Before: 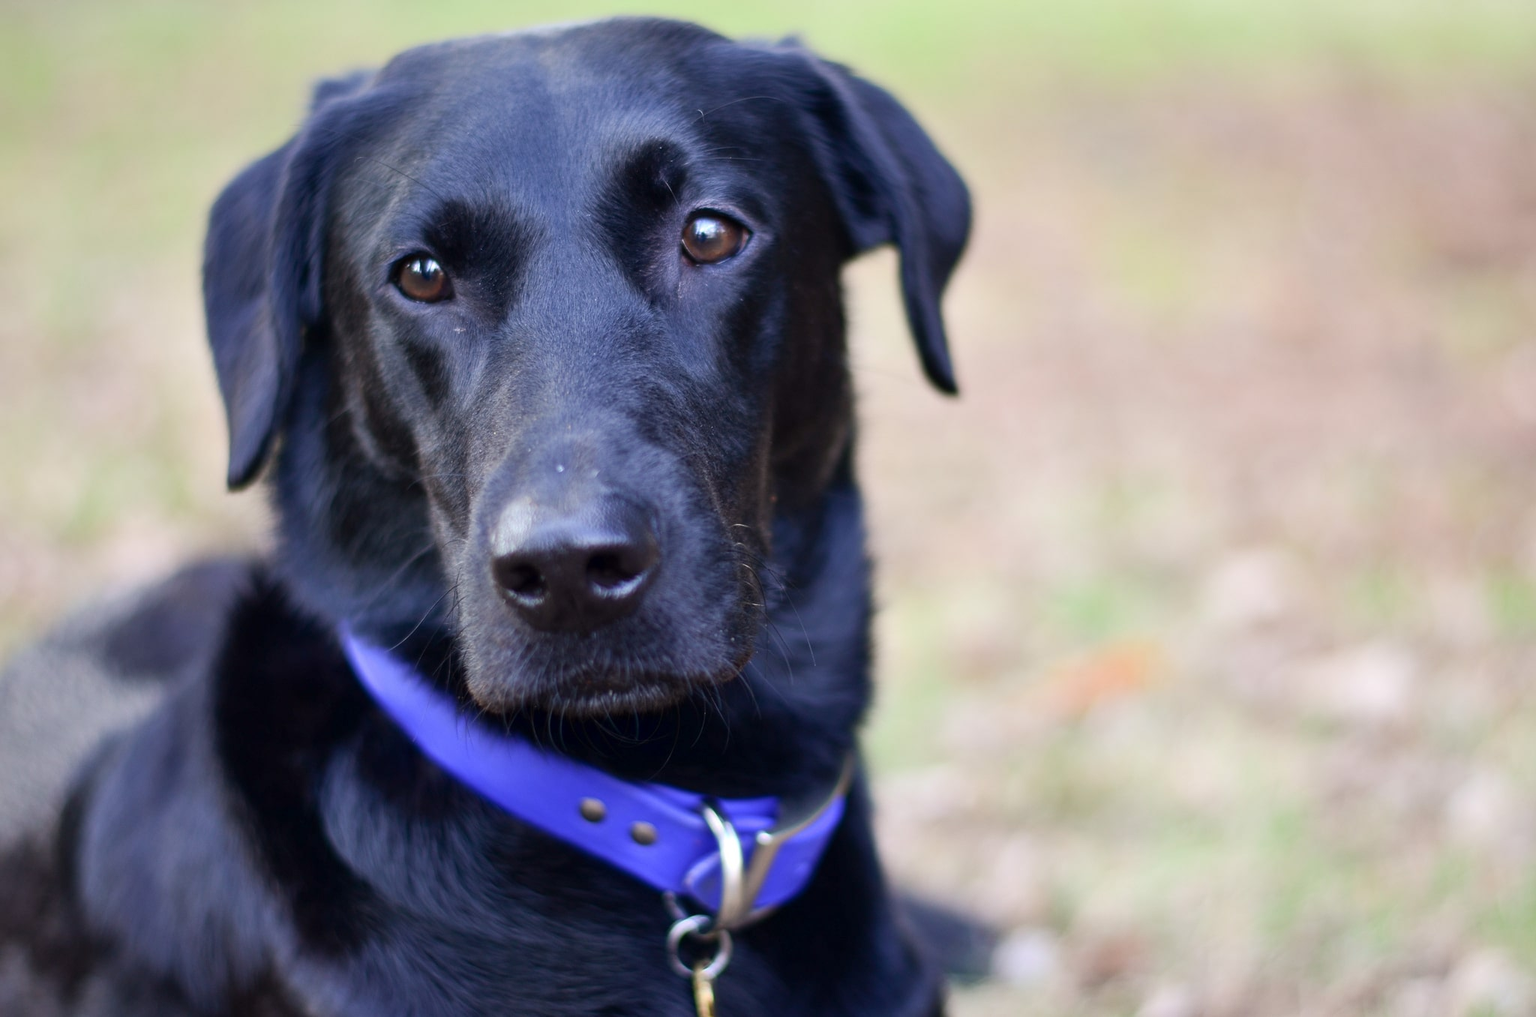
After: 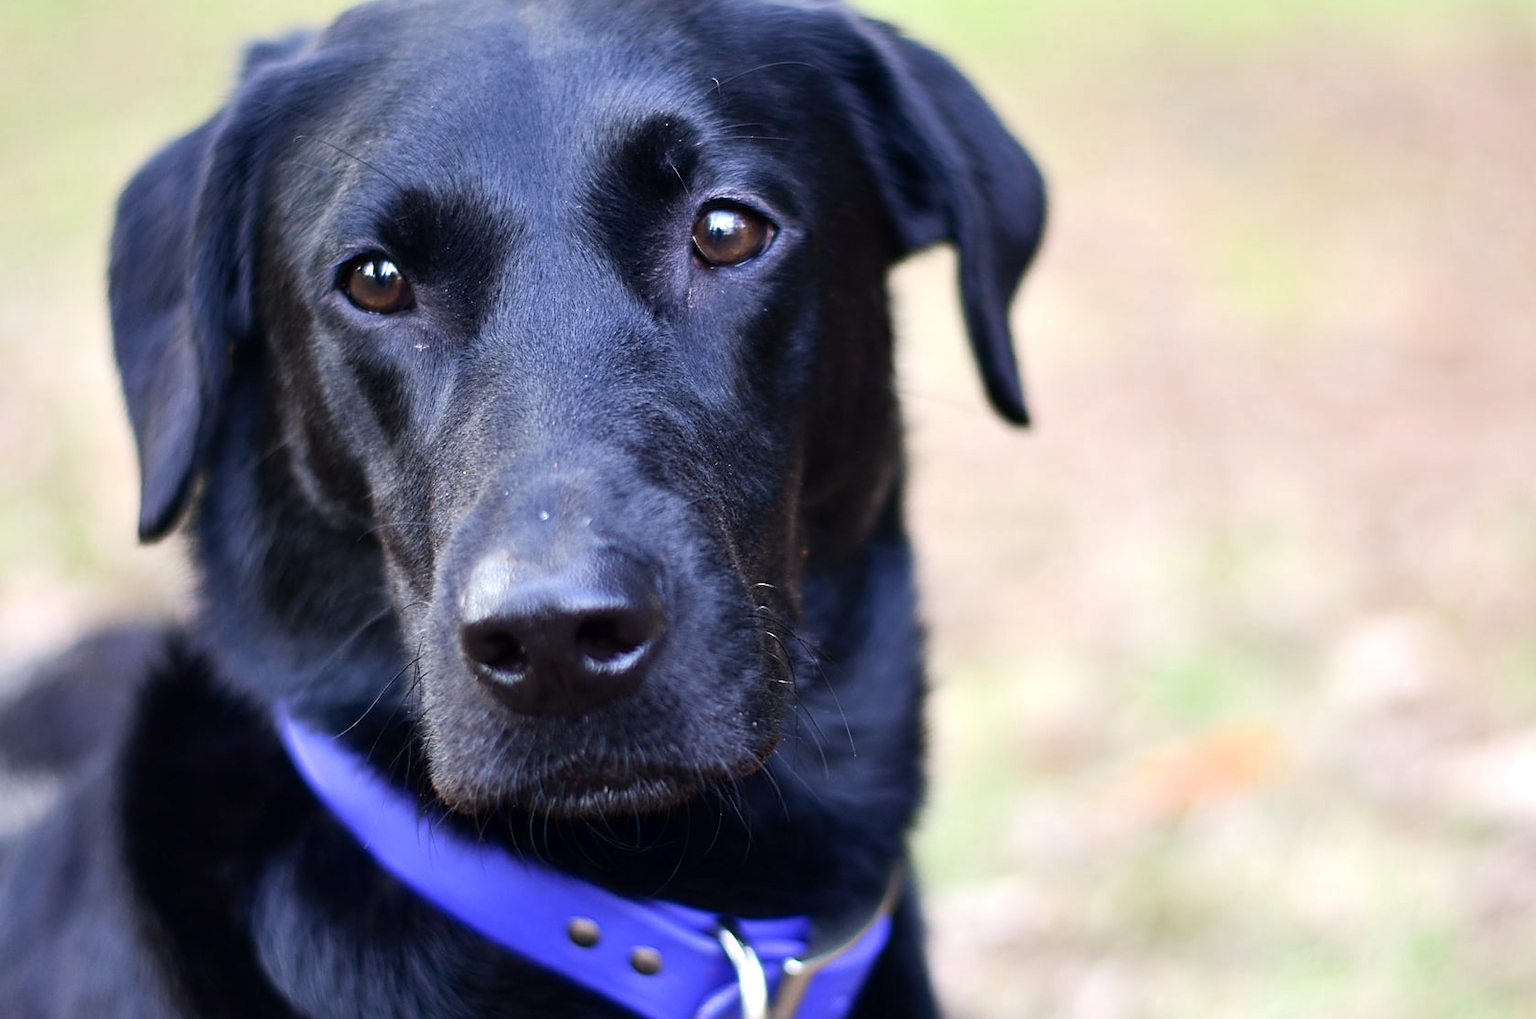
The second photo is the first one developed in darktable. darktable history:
crop and rotate: left 7.442%, top 4.518%, right 10.531%, bottom 13.266%
tone equalizer: -8 EV -0.444 EV, -7 EV -0.412 EV, -6 EV -0.367 EV, -5 EV -0.225 EV, -3 EV 0.211 EV, -2 EV 0.323 EV, -1 EV 0.382 EV, +0 EV 0.431 EV, edges refinement/feathering 500, mask exposure compensation -1.57 EV, preserve details no
sharpen: amount 0.498
